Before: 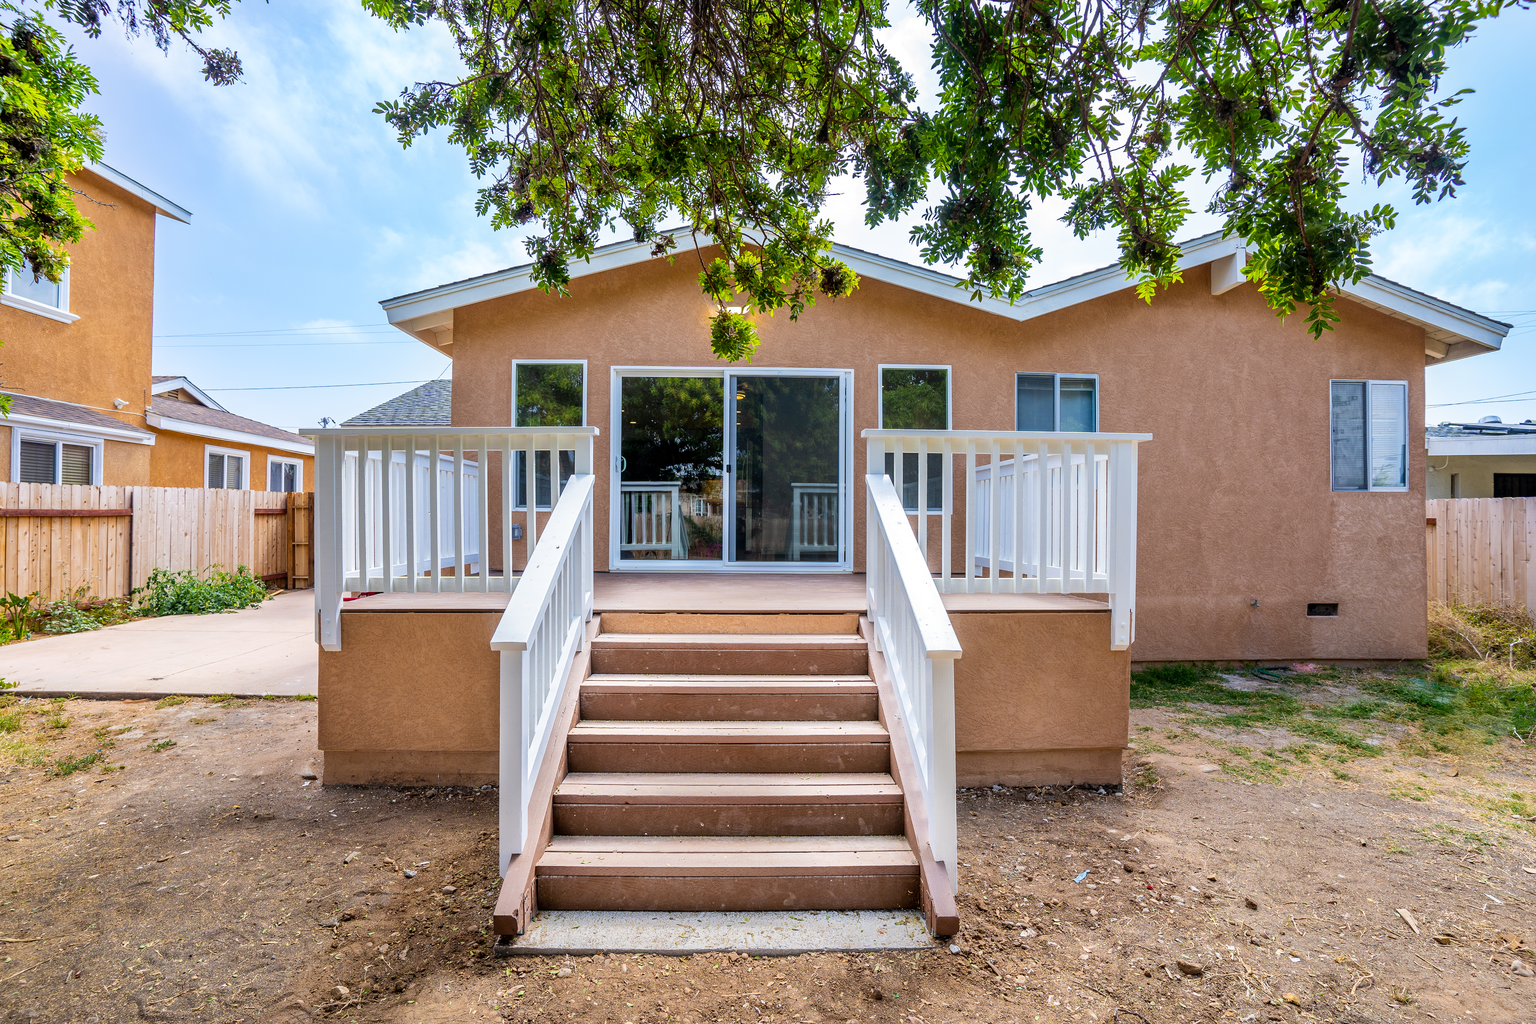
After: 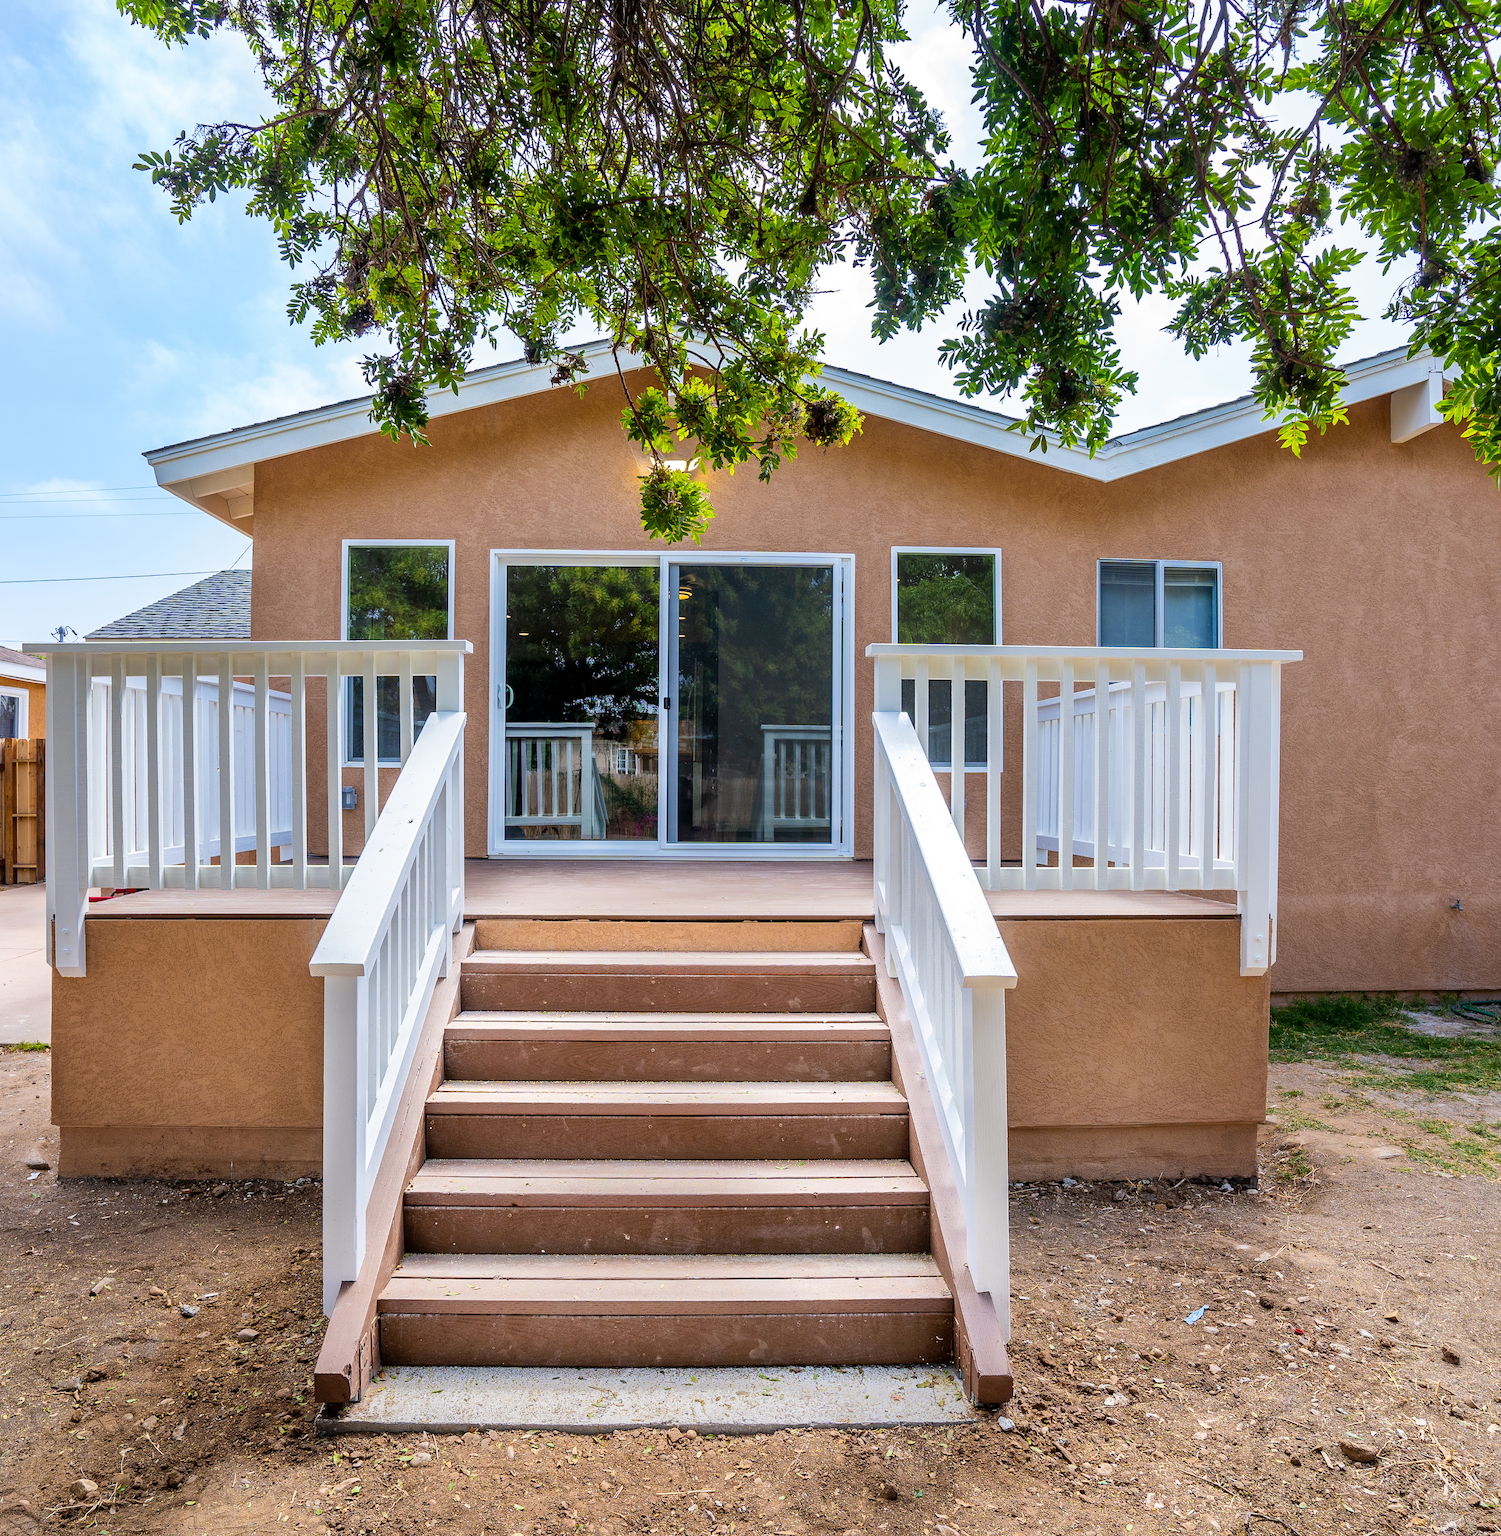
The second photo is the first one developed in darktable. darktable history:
crop and rotate: left 18.509%, right 16.294%
